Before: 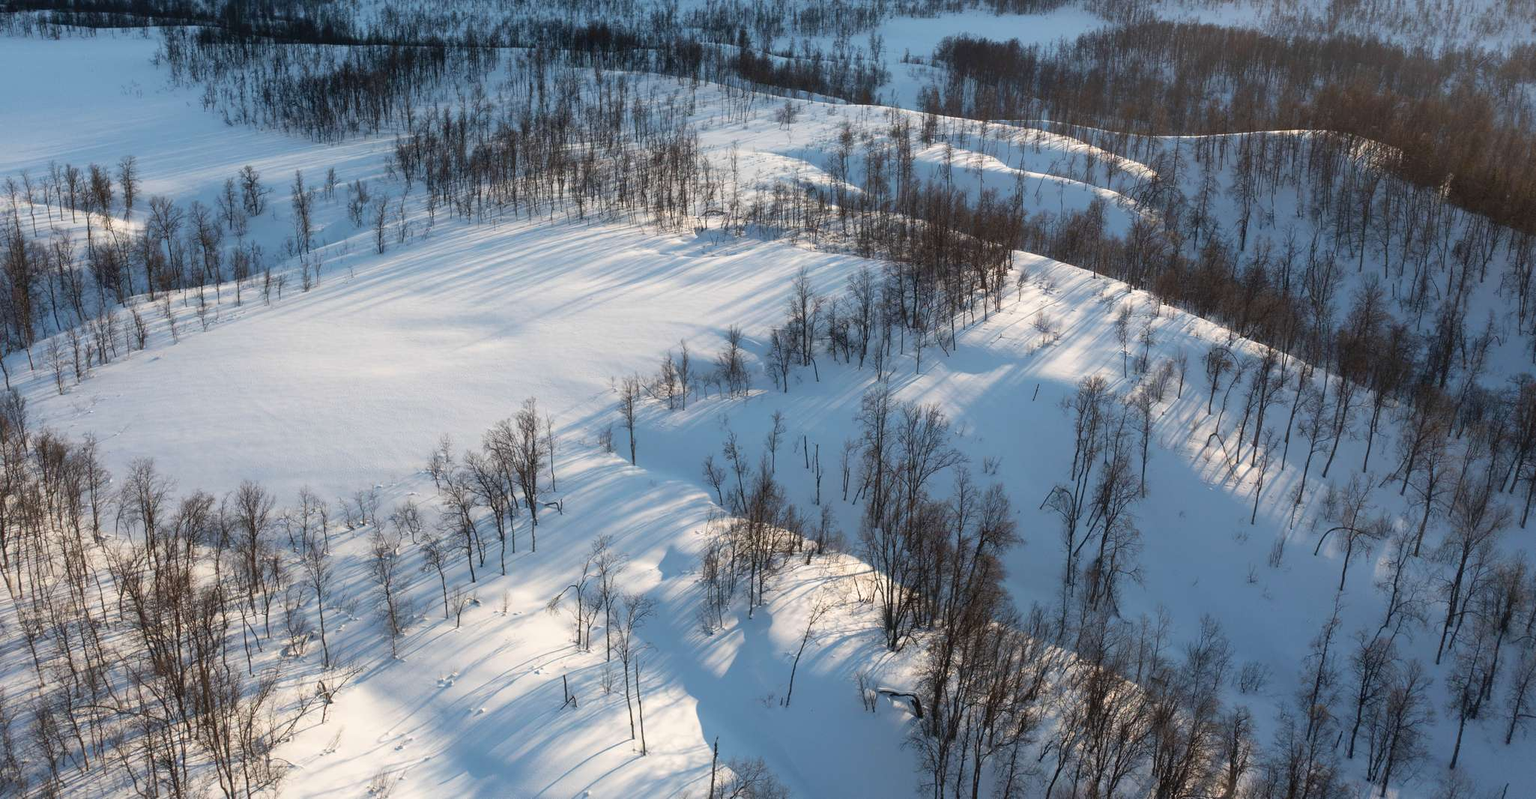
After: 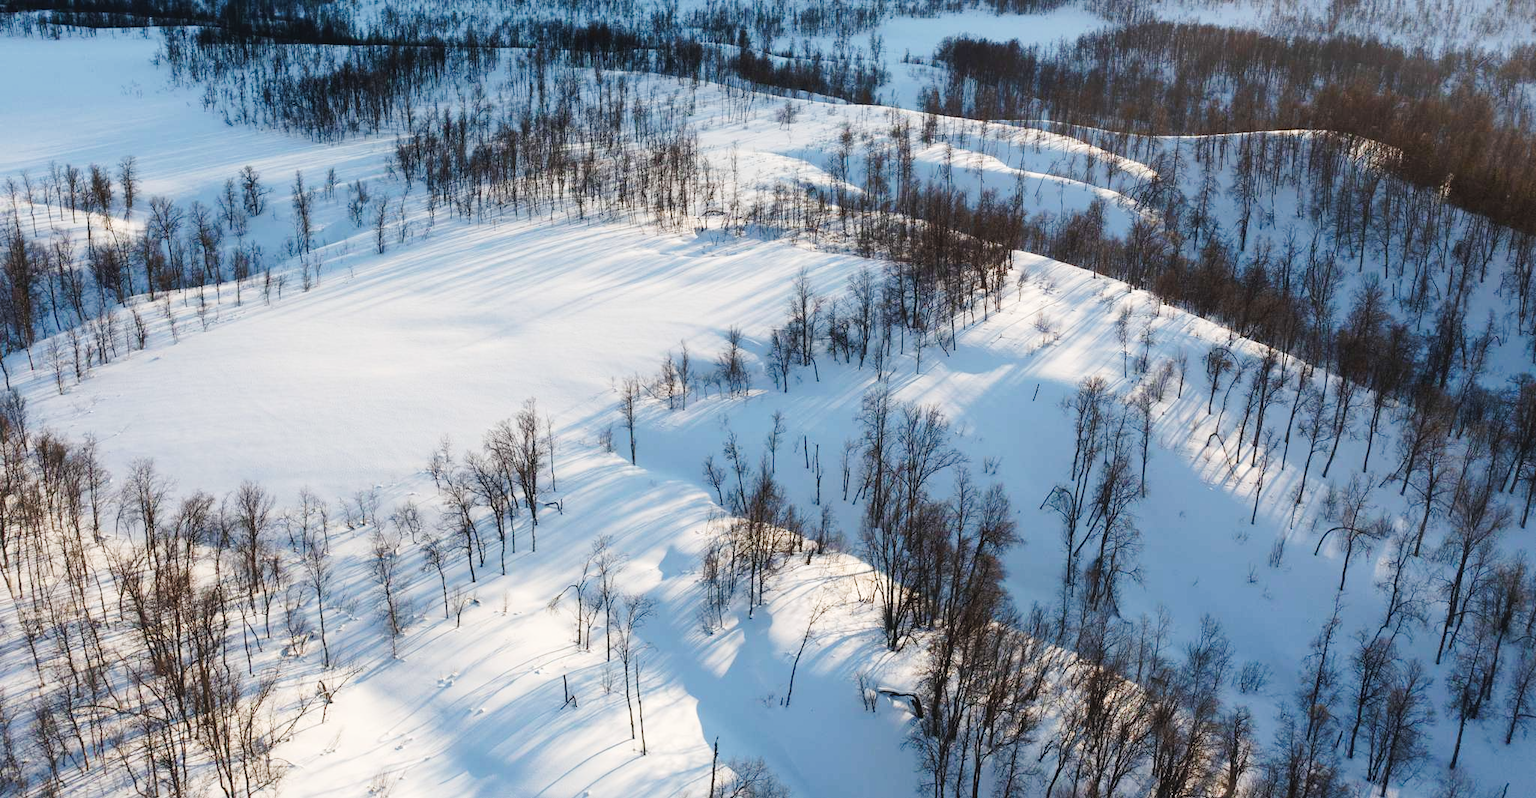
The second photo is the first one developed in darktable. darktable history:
tone curve: curves: ch0 [(0, 0.023) (0.103, 0.087) (0.295, 0.297) (0.445, 0.531) (0.553, 0.665) (0.735, 0.843) (0.994, 1)]; ch1 [(0, 0) (0.414, 0.395) (0.447, 0.447) (0.485, 0.5) (0.512, 0.524) (0.542, 0.581) (0.581, 0.632) (0.646, 0.715) (1, 1)]; ch2 [(0, 0) (0.369, 0.388) (0.449, 0.431) (0.478, 0.471) (0.516, 0.517) (0.579, 0.624) (0.674, 0.775) (1, 1)], preserve colors none
